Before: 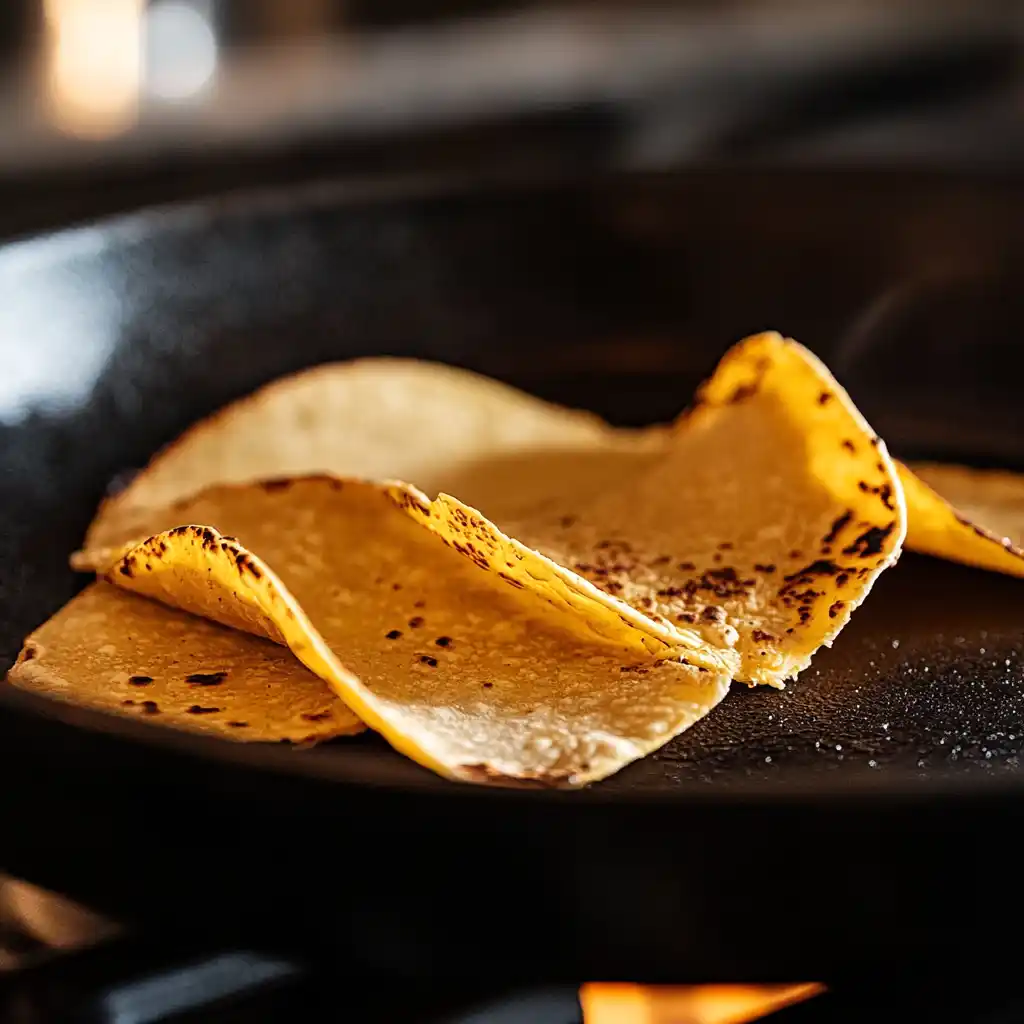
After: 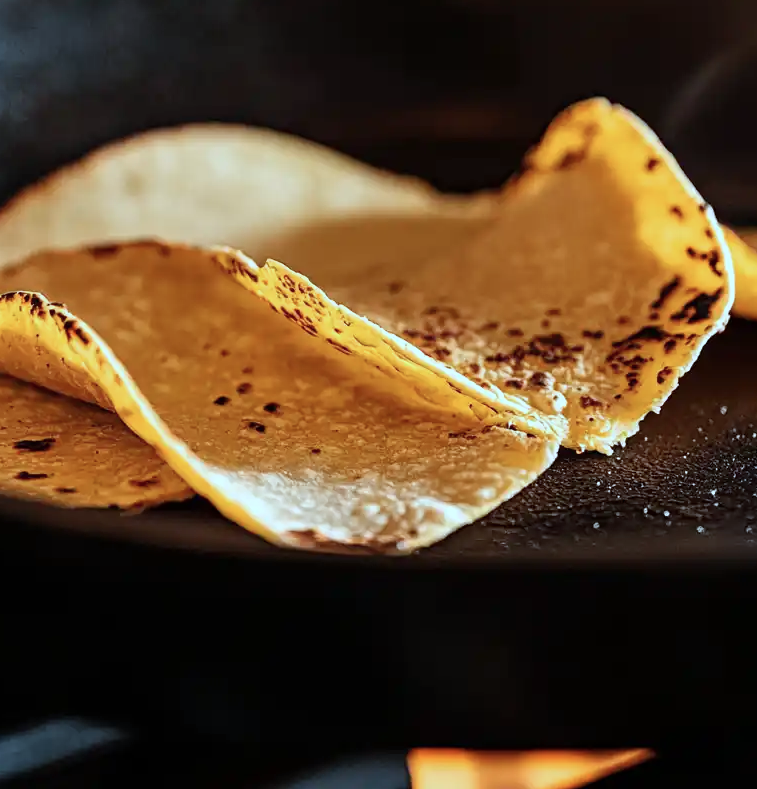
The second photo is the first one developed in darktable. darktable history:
crop: left 16.871%, top 22.857%, right 9.116%
color correction: highlights a* -10.69, highlights b* -19.19
